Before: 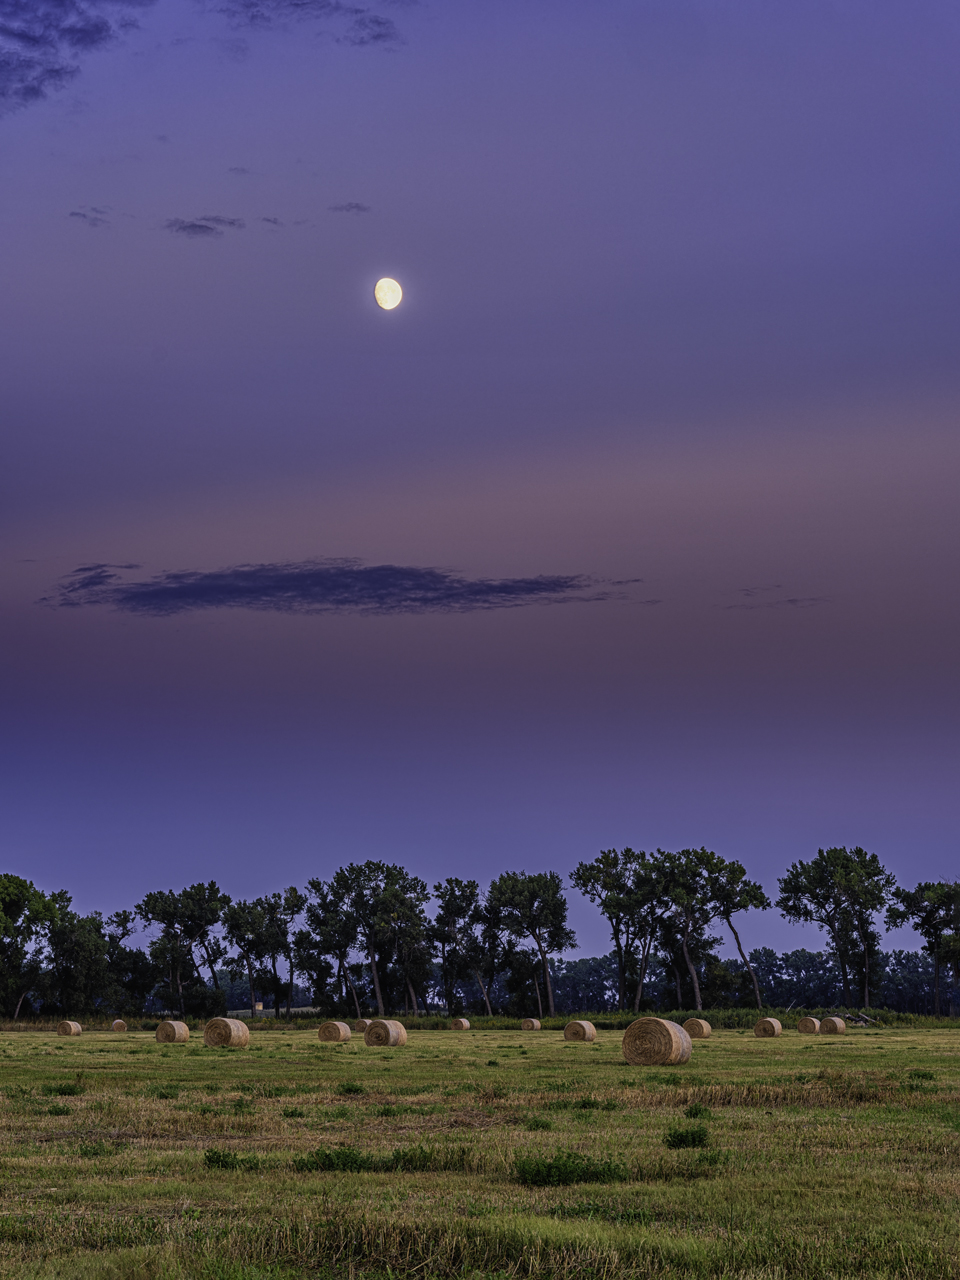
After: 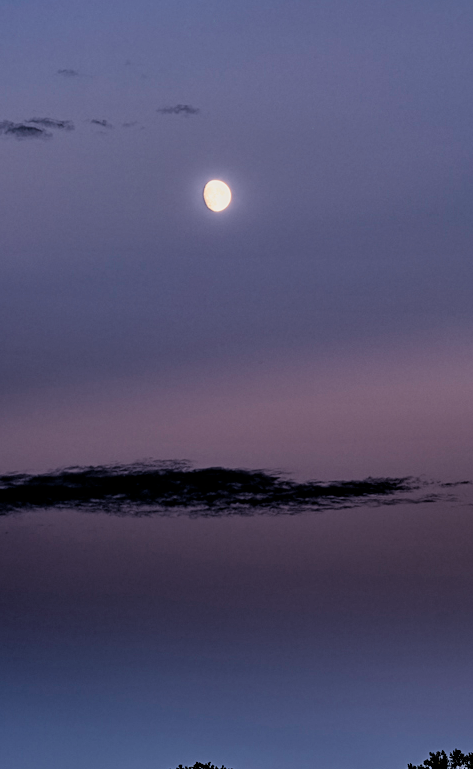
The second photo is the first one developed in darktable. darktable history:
rgb levels: levels [[0.034, 0.472, 0.904], [0, 0.5, 1], [0, 0.5, 1]]
crop: left 17.835%, top 7.675%, right 32.881%, bottom 32.213%
contrast brightness saturation: contrast 0.06, brightness -0.01, saturation -0.23
filmic rgb: black relative exposure -5 EV, white relative exposure 3.2 EV, hardness 3.42, contrast 1.2, highlights saturation mix -30%
white balance: red 1, blue 1
